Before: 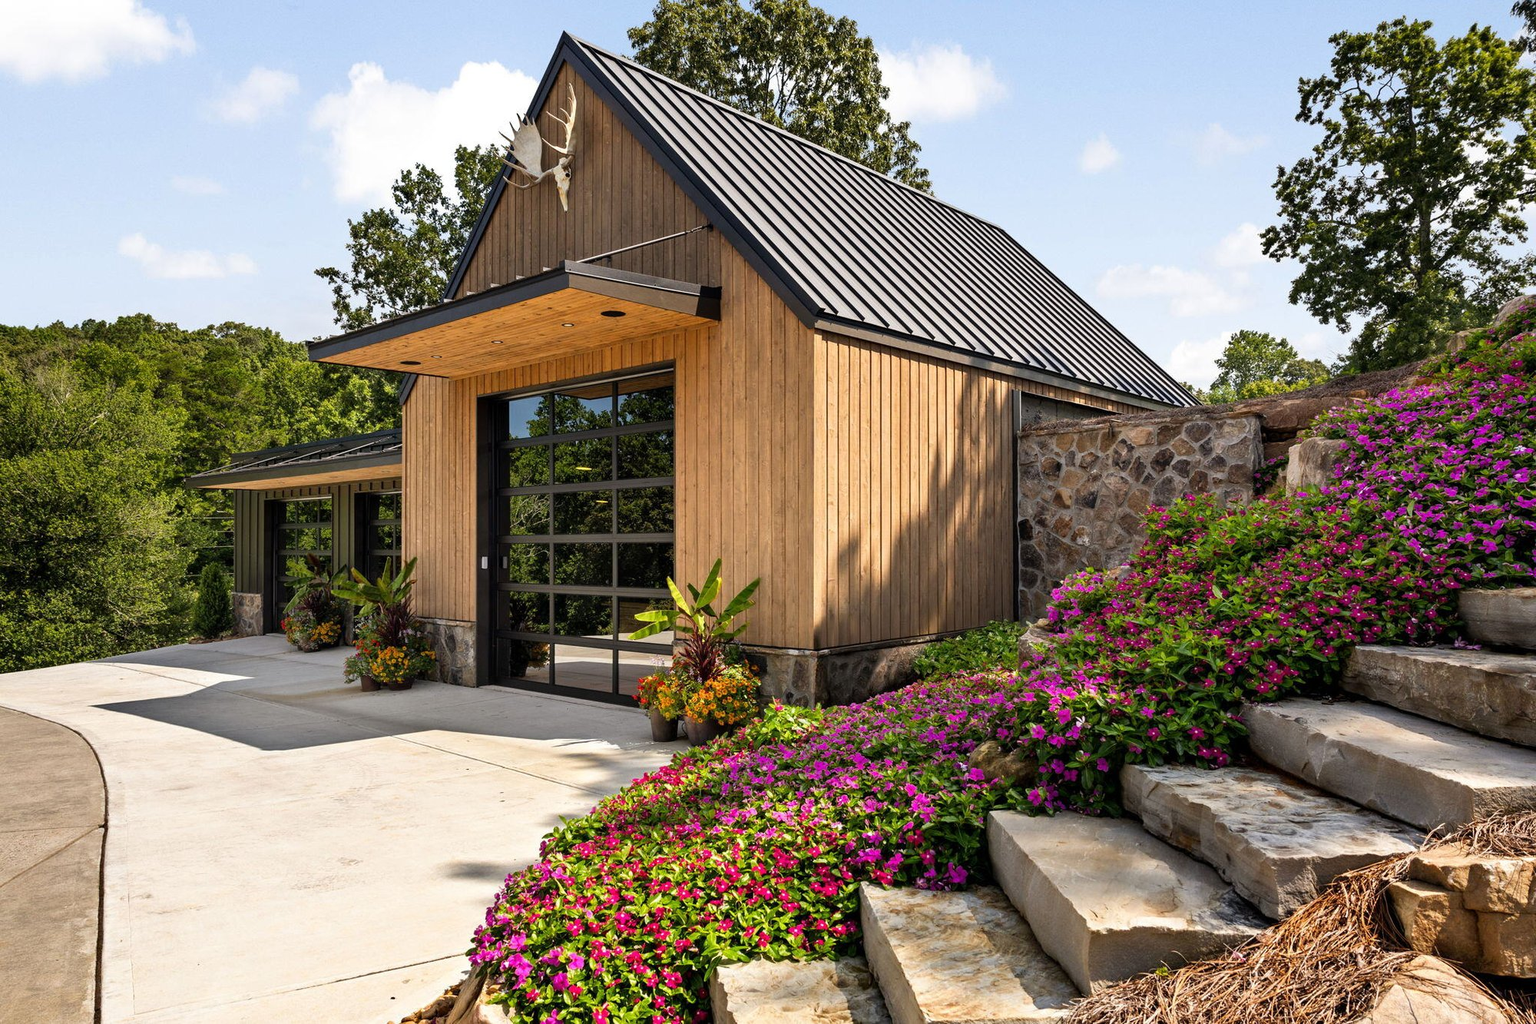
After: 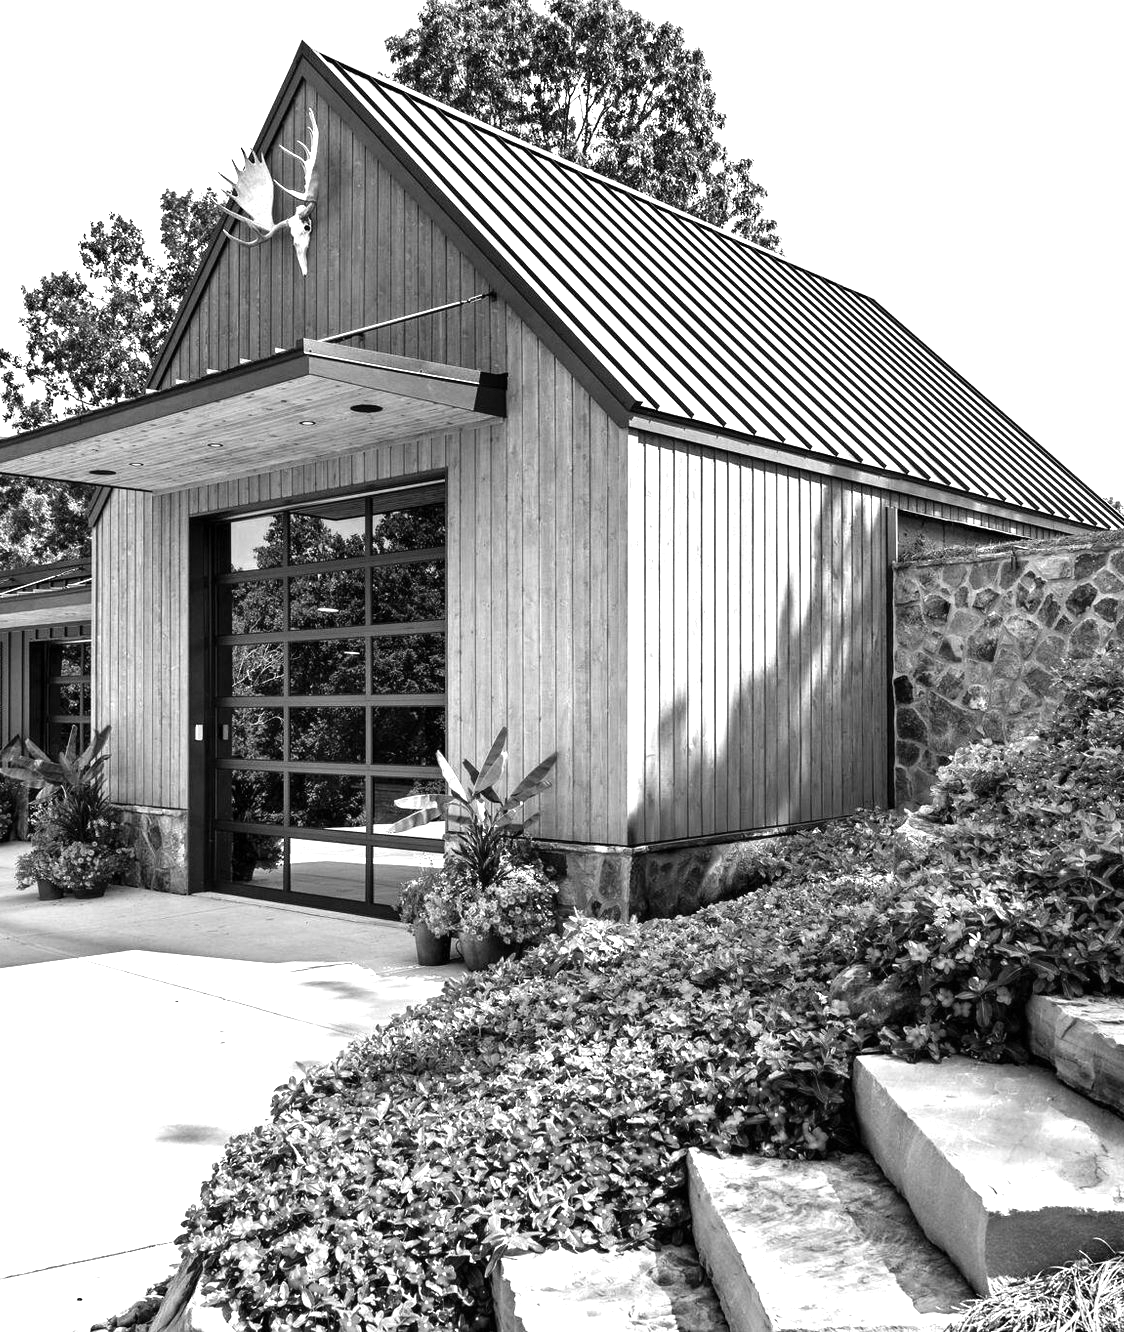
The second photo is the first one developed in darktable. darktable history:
crop: left 21.616%, right 22.15%, bottom 0.014%
color calibration: output gray [0.22, 0.42, 0.37, 0], illuminant F (fluorescent), F source F9 (Cool White Deluxe 4150 K) – high CRI, x 0.374, y 0.373, temperature 4149.78 K
levels: levels [0, 0.352, 0.703]
